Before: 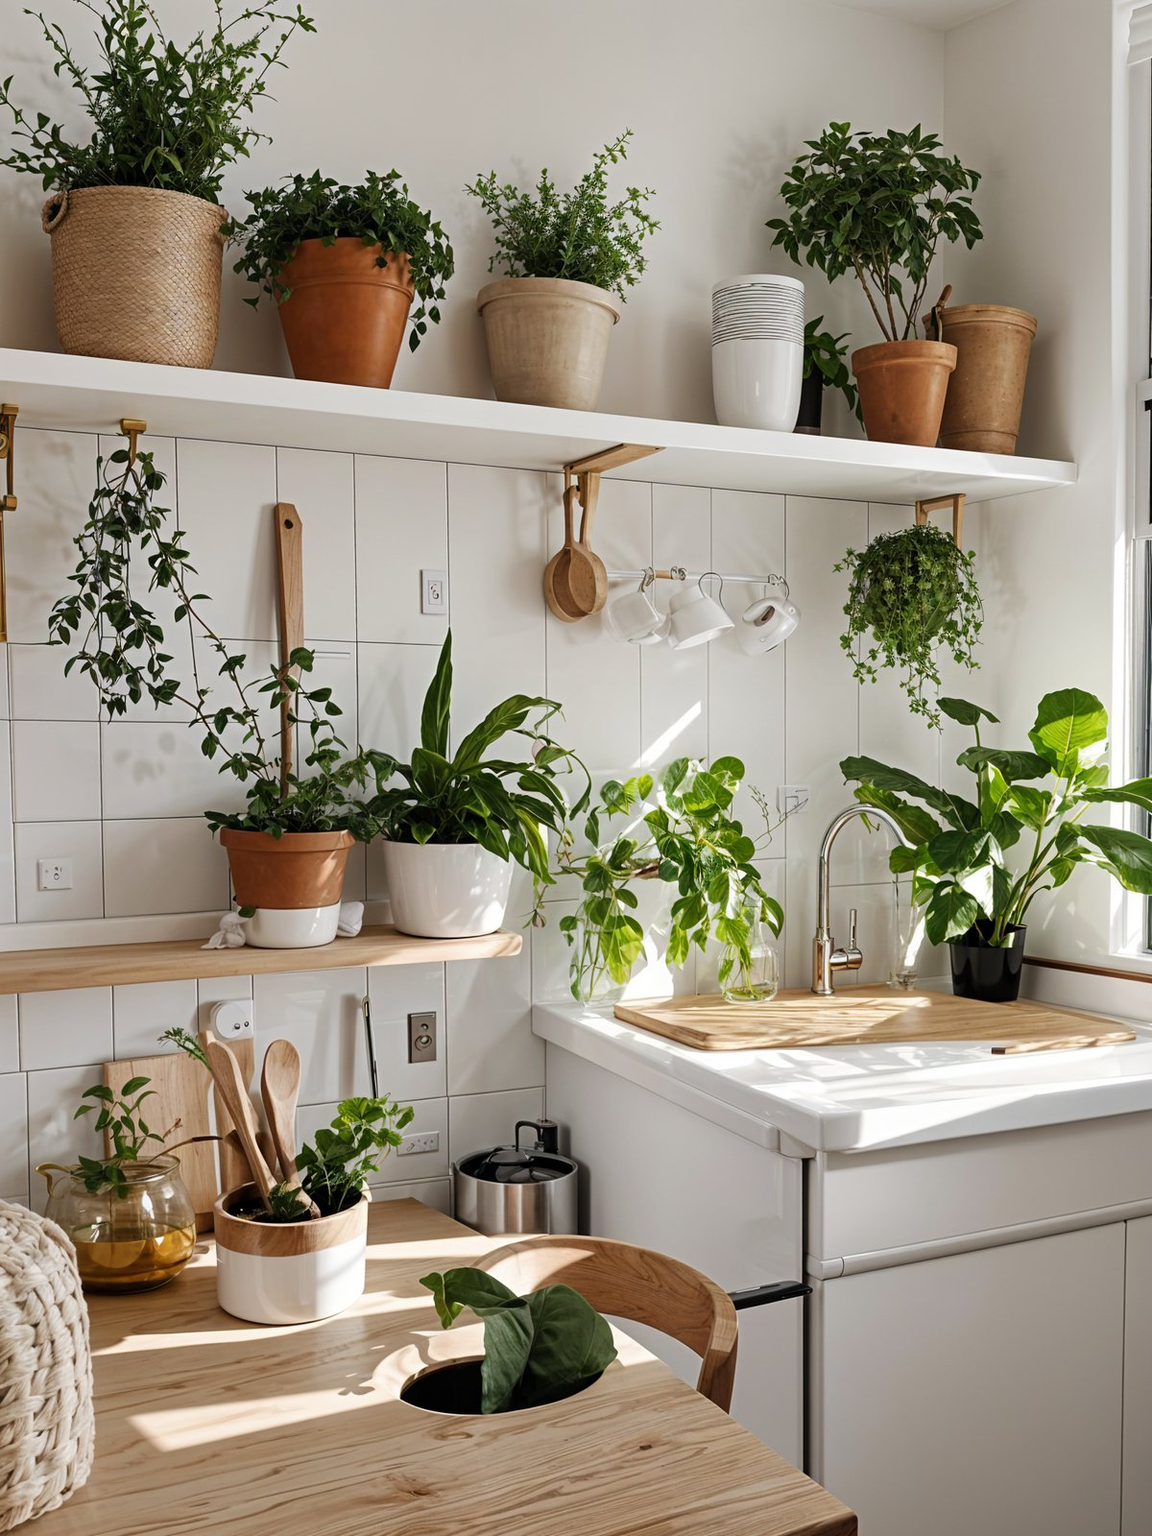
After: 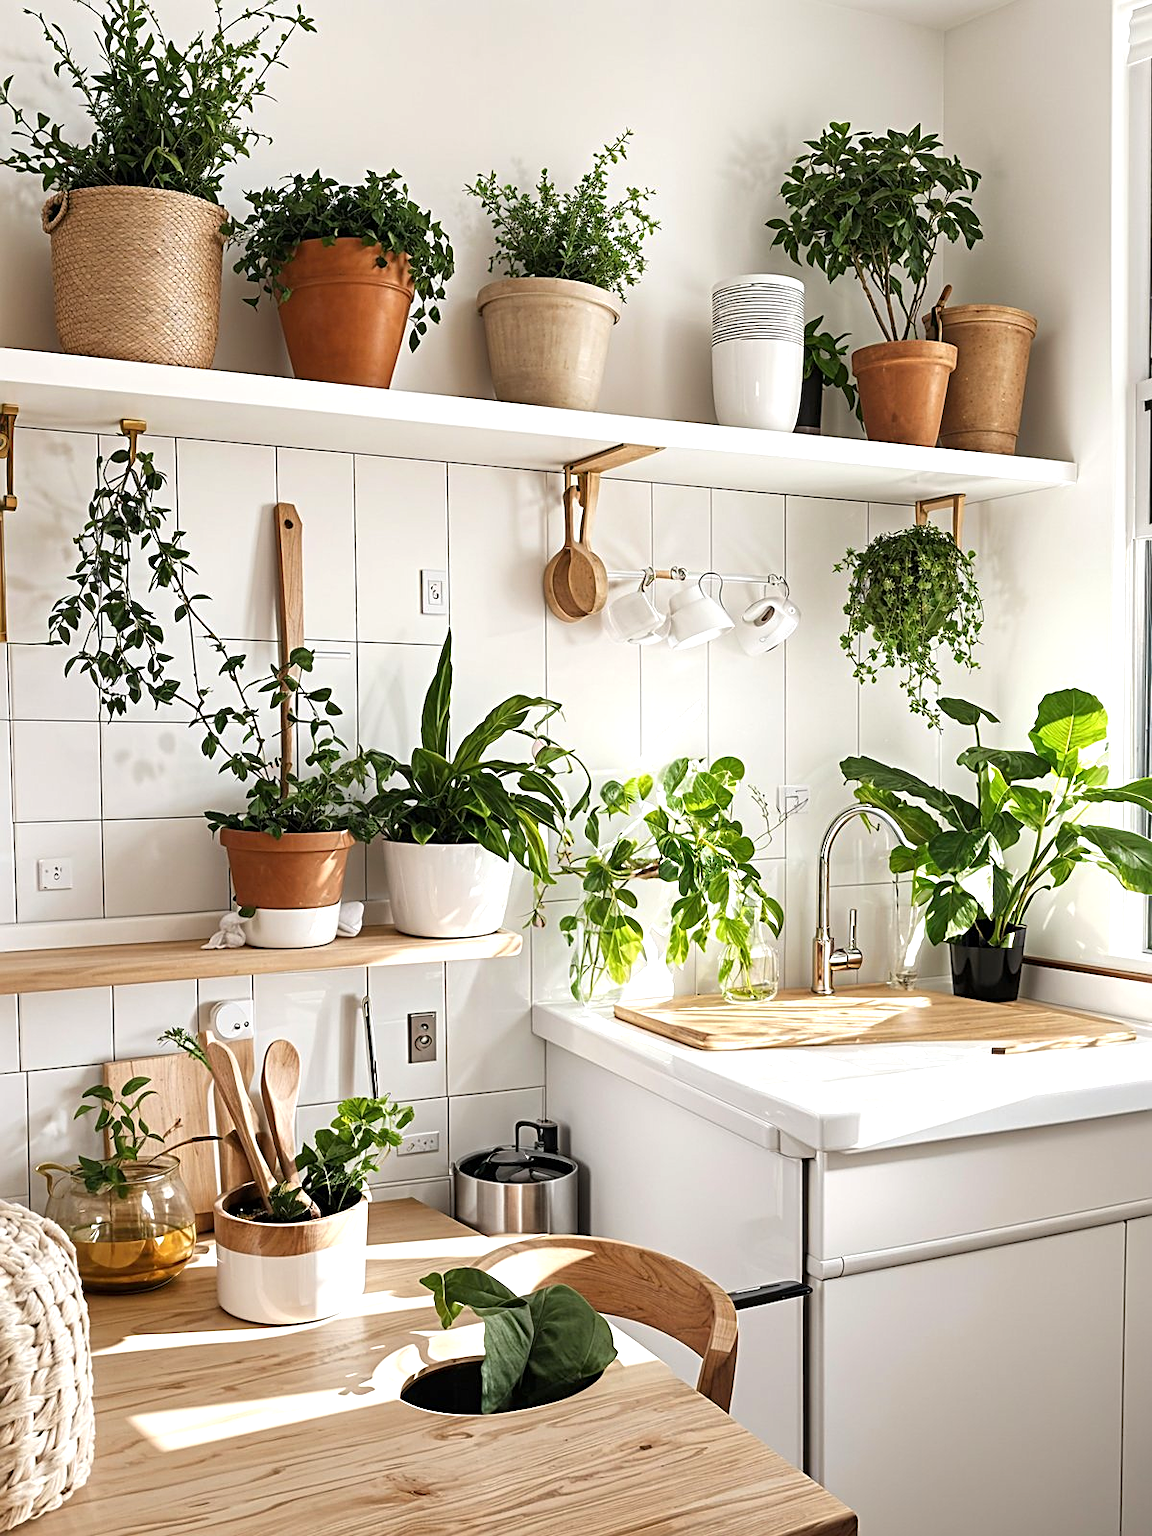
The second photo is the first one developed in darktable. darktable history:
sharpen: on, module defaults
exposure: exposure 0.669 EV, compensate highlight preservation false
